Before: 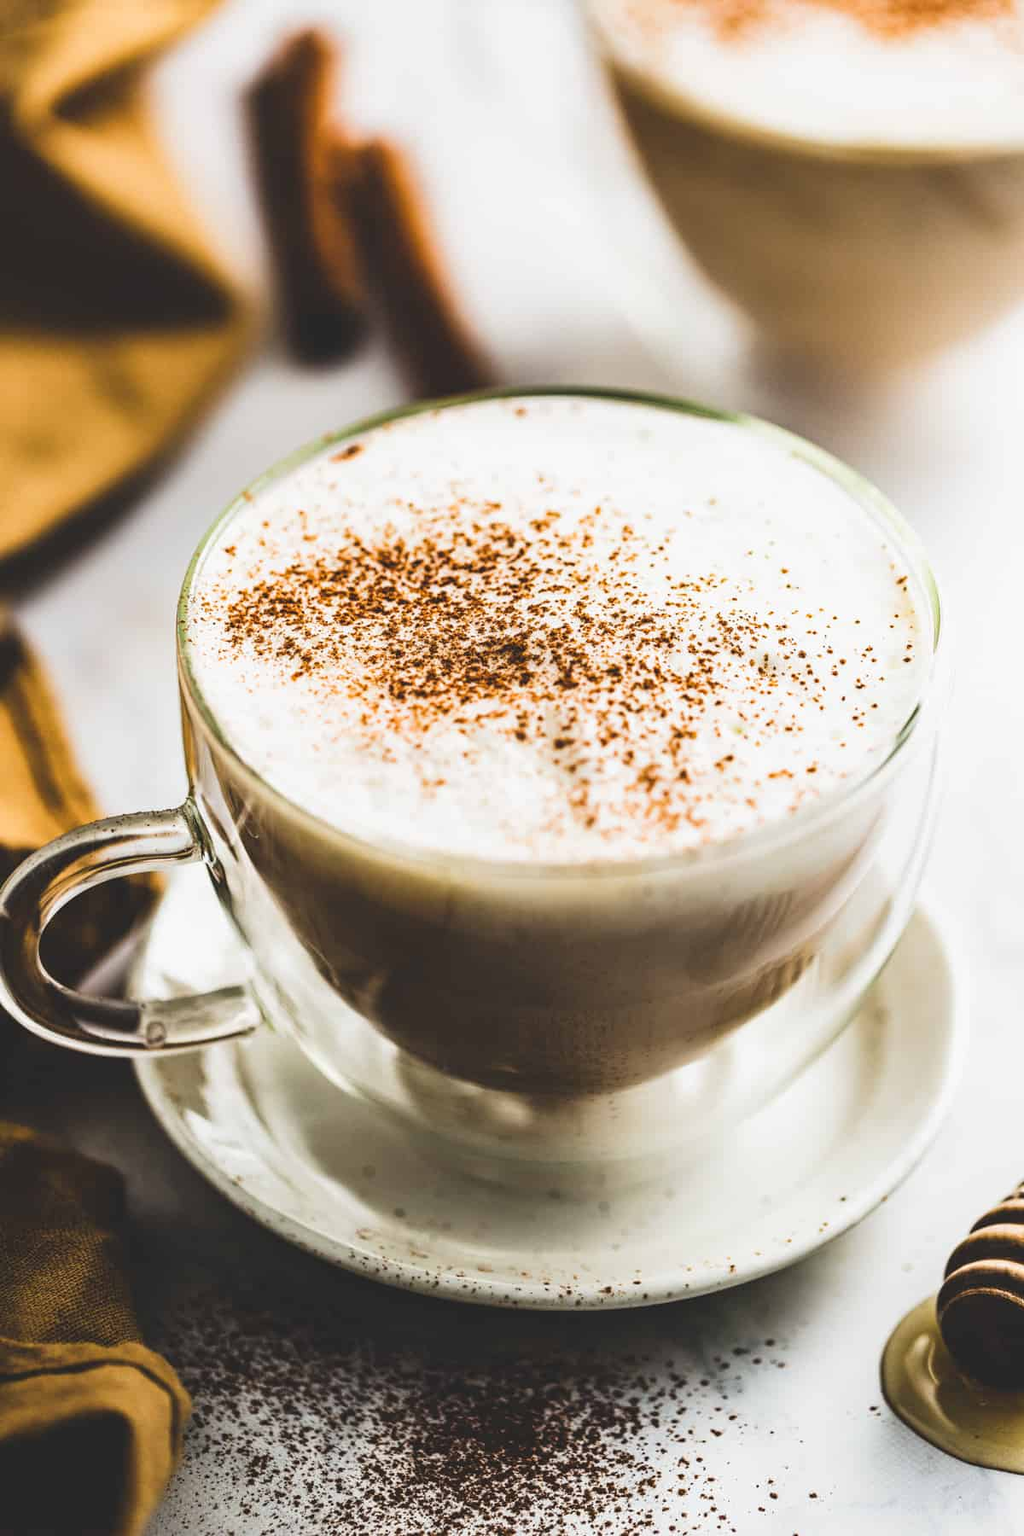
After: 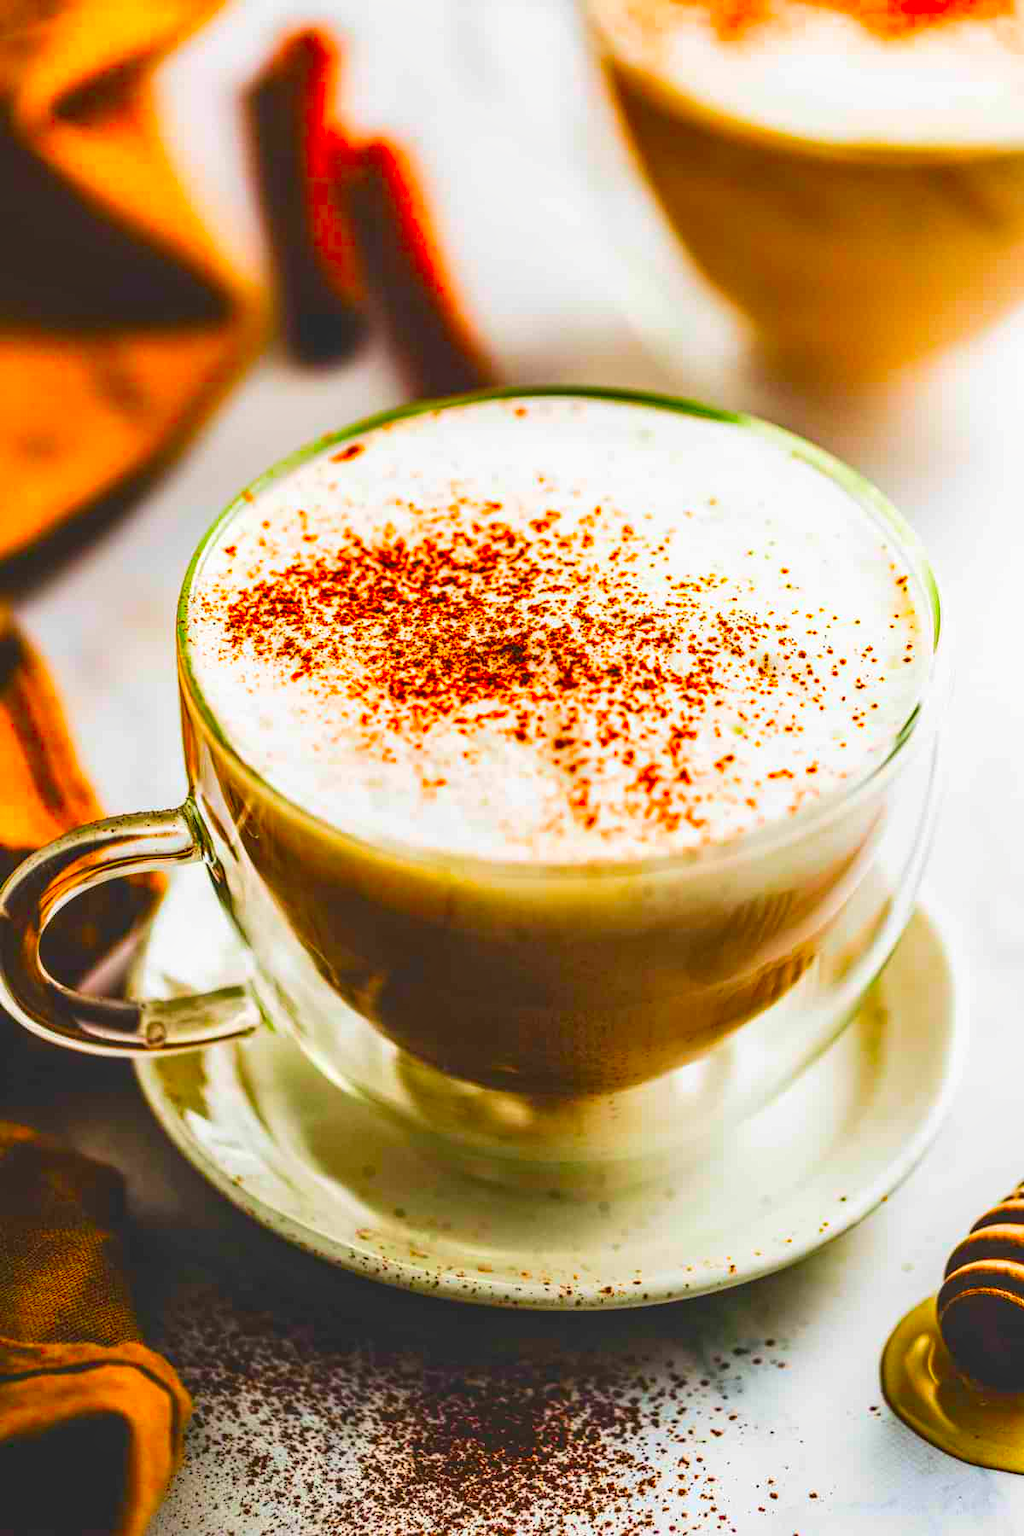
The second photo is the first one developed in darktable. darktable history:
local contrast: on, module defaults
color correction: highlights b* 0.026, saturation 2.96
